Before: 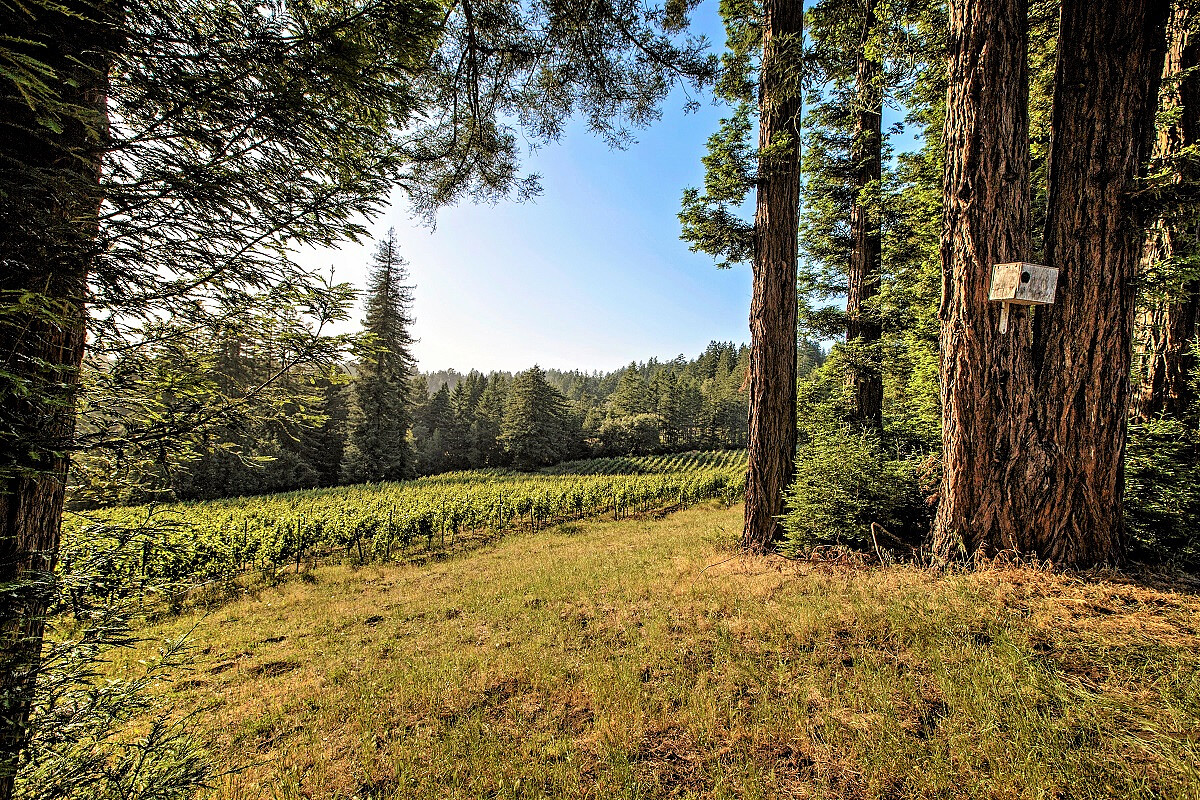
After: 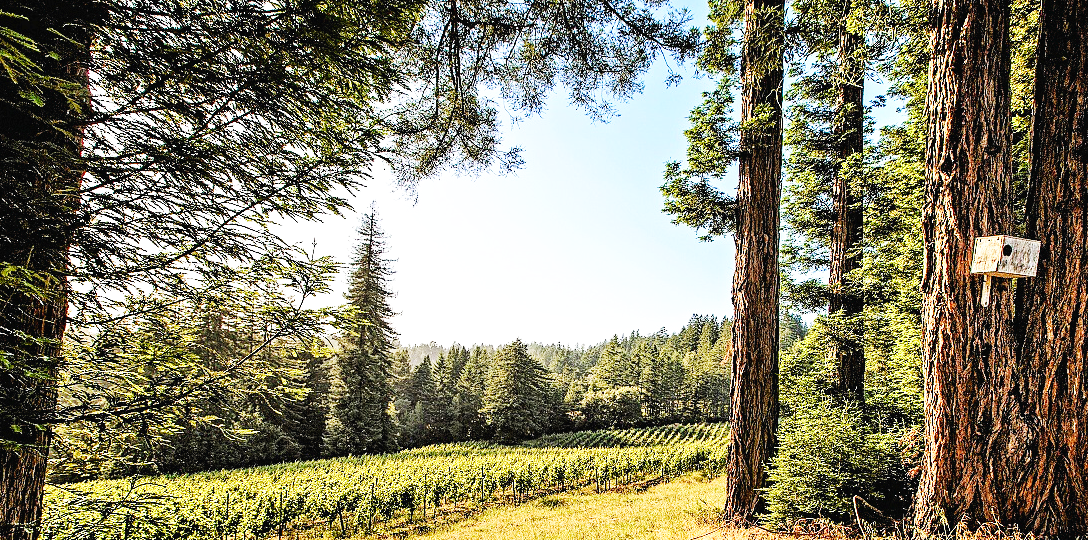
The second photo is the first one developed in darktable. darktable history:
crop: left 1.509%, top 3.452%, right 7.696%, bottom 28.452%
rotate and perspective: crop left 0, crop top 0
base curve: curves: ch0 [(0, 0.003) (0.001, 0.002) (0.006, 0.004) (0.02, 0.022) (0.048, 0.086) (0.094, 0.234) (0.162, 0.431) (0.258, 0.629) (0.385, 0.8) (0.548, 0.918) (0.751, 0.988) (1, 1)], preserve colors none
